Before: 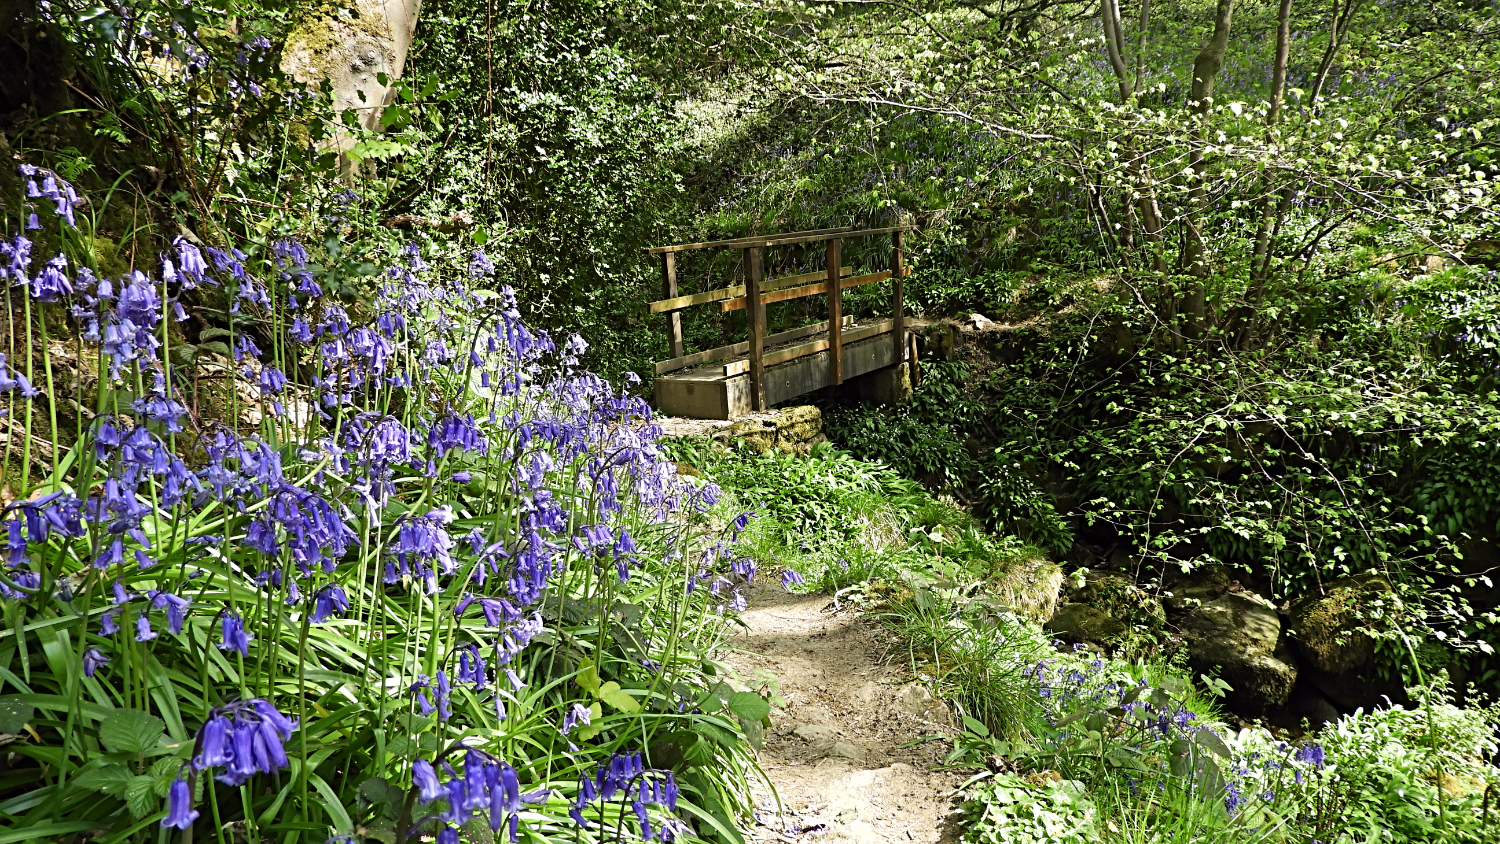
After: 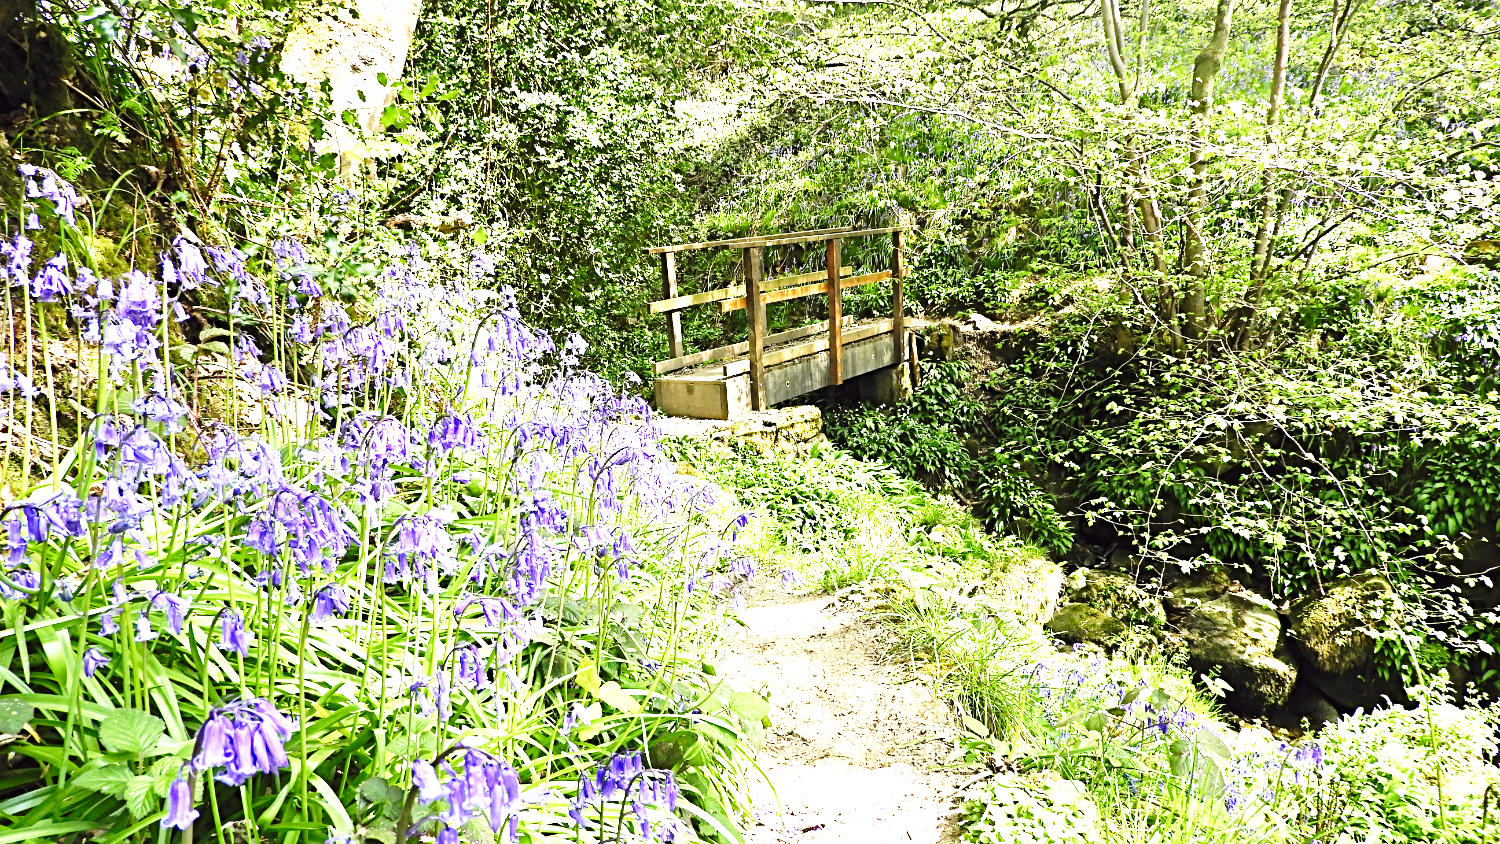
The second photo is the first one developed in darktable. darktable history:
base curve: curves: ch0 [(0, 0) (0.028, 0.03) (0.121, 0.232) (0.46, 0.748) (0.859, 0.968) (1, 1)], preserve colors none
exposure: black level correction 0, exposure 1.662 EV, compensate highlight preservation false
